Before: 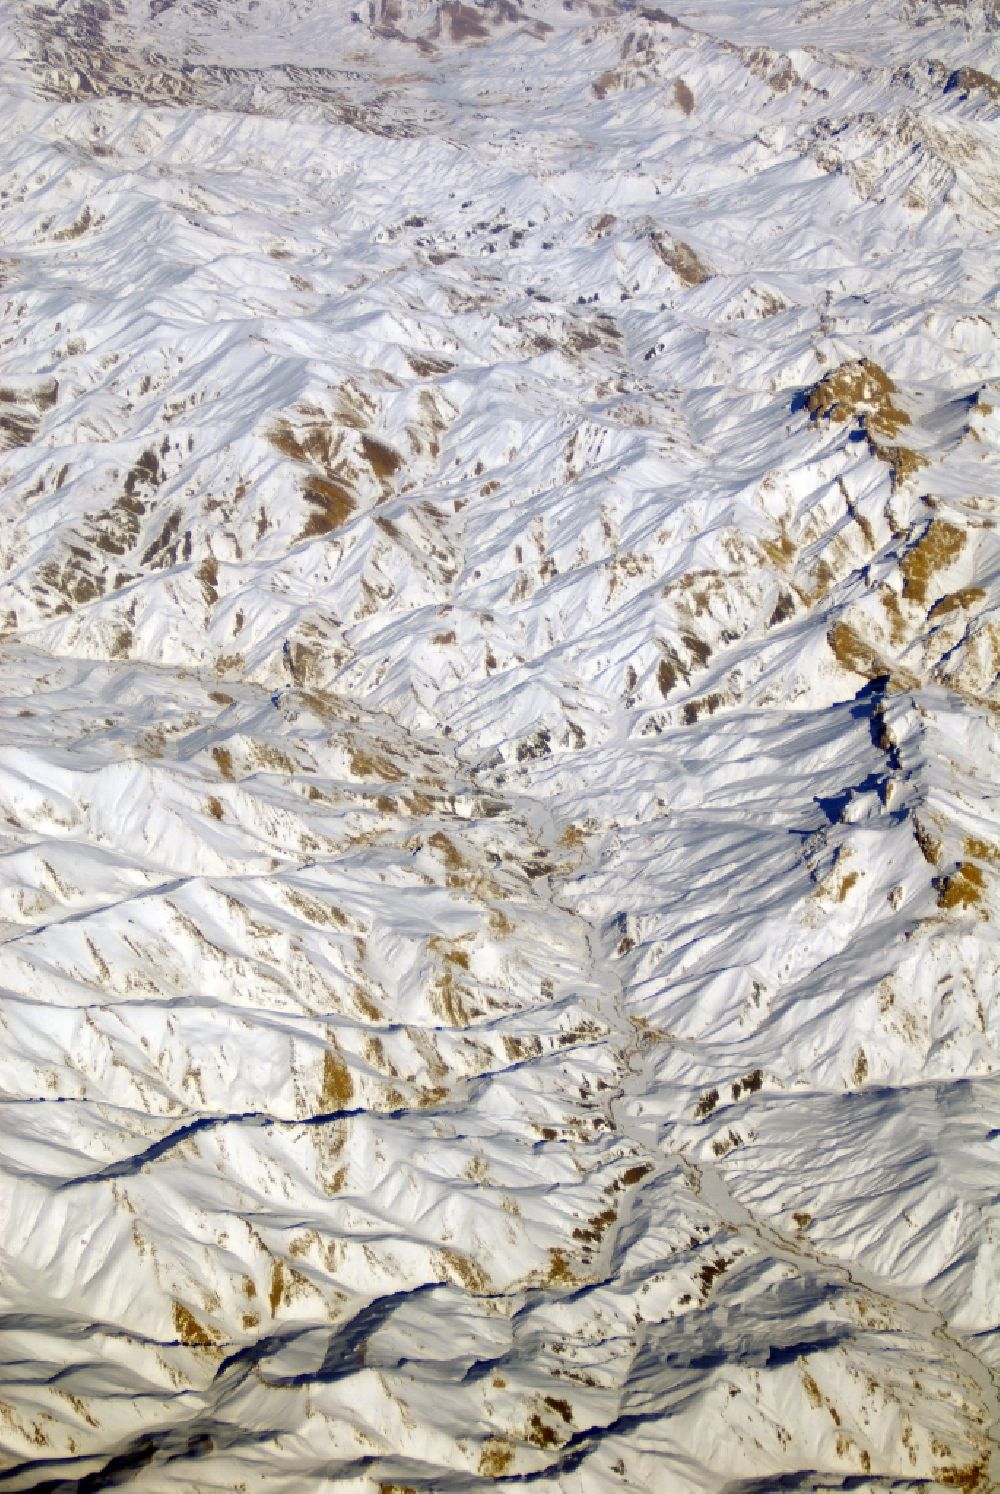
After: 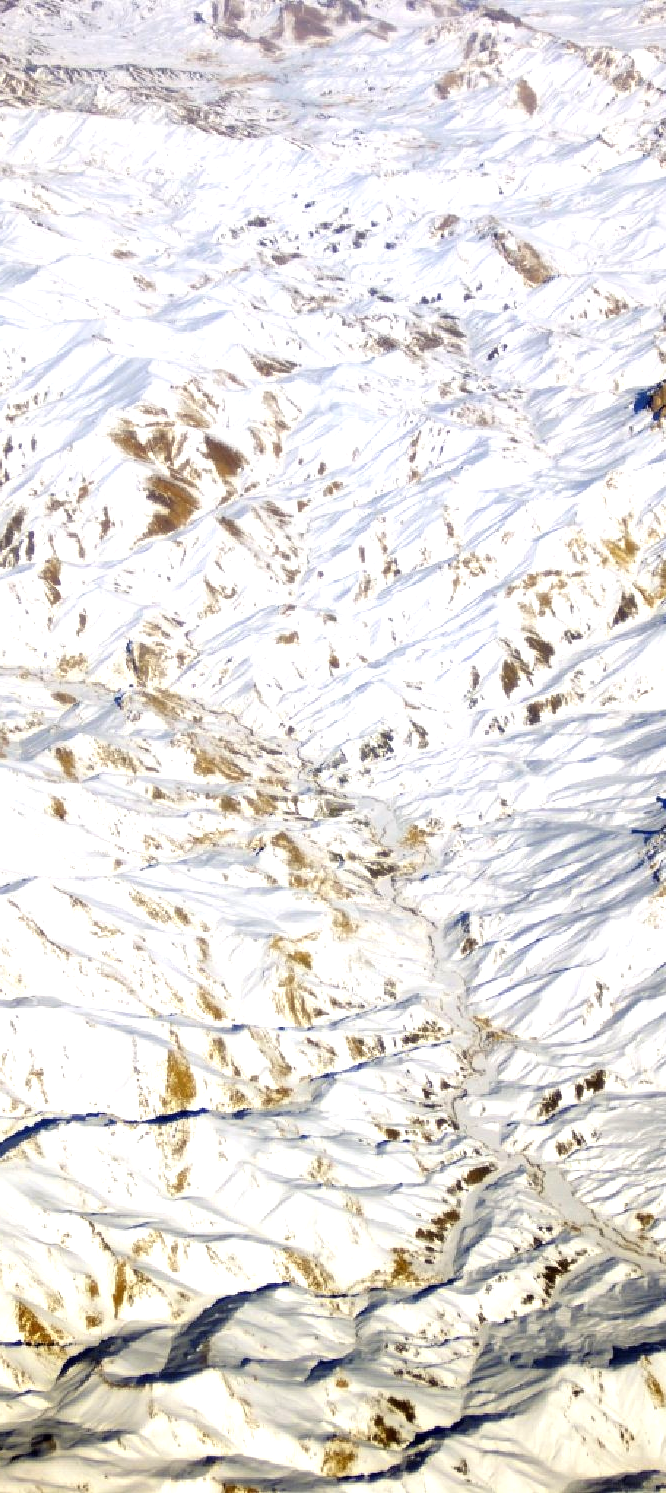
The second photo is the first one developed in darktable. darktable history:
crop and rotate: left 15.767%, right 17.554%
tone equalizer: -8 EV -0.781 EV, -7 EV -0.725 EV, -6 EV -0.621 EV, -5 EV -0.386 EV, -3 EV 0.365 EV, -2 EV 0.6 EV, -1 EV 0.699 EV, +0 EV 0.723 EV
